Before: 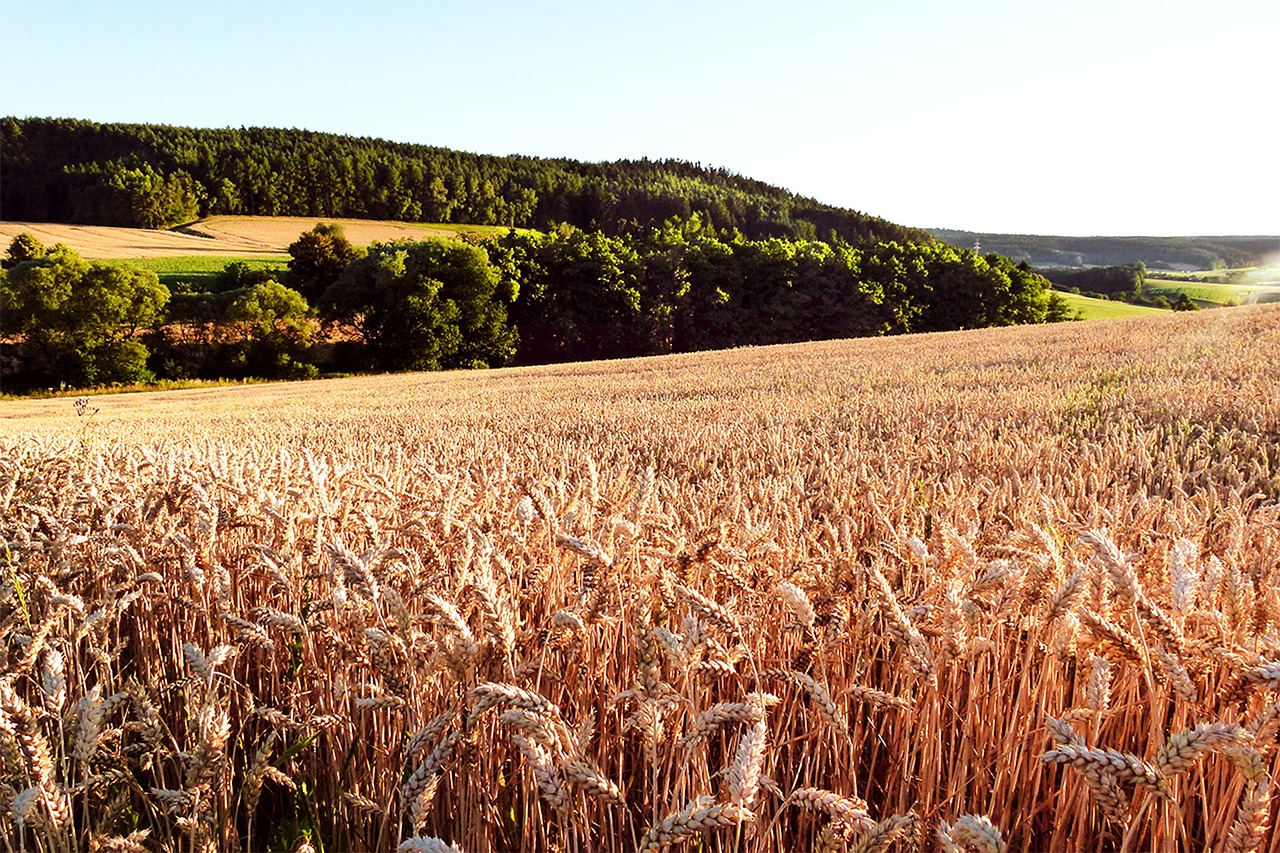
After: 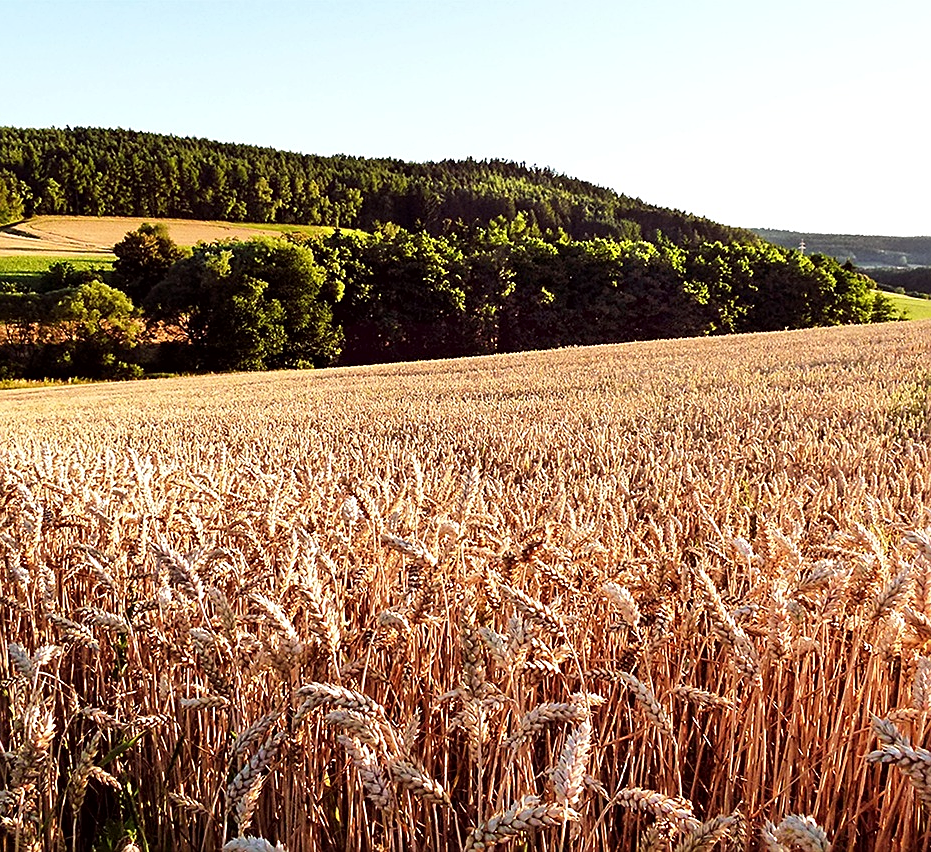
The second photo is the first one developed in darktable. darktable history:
sharpen: on, module defaults
crop: left 13.729%, right 13.512%
local contrast: mode bilateral grid, contrast 19, coarseness 49, detail 120%, midtone range 0.2
